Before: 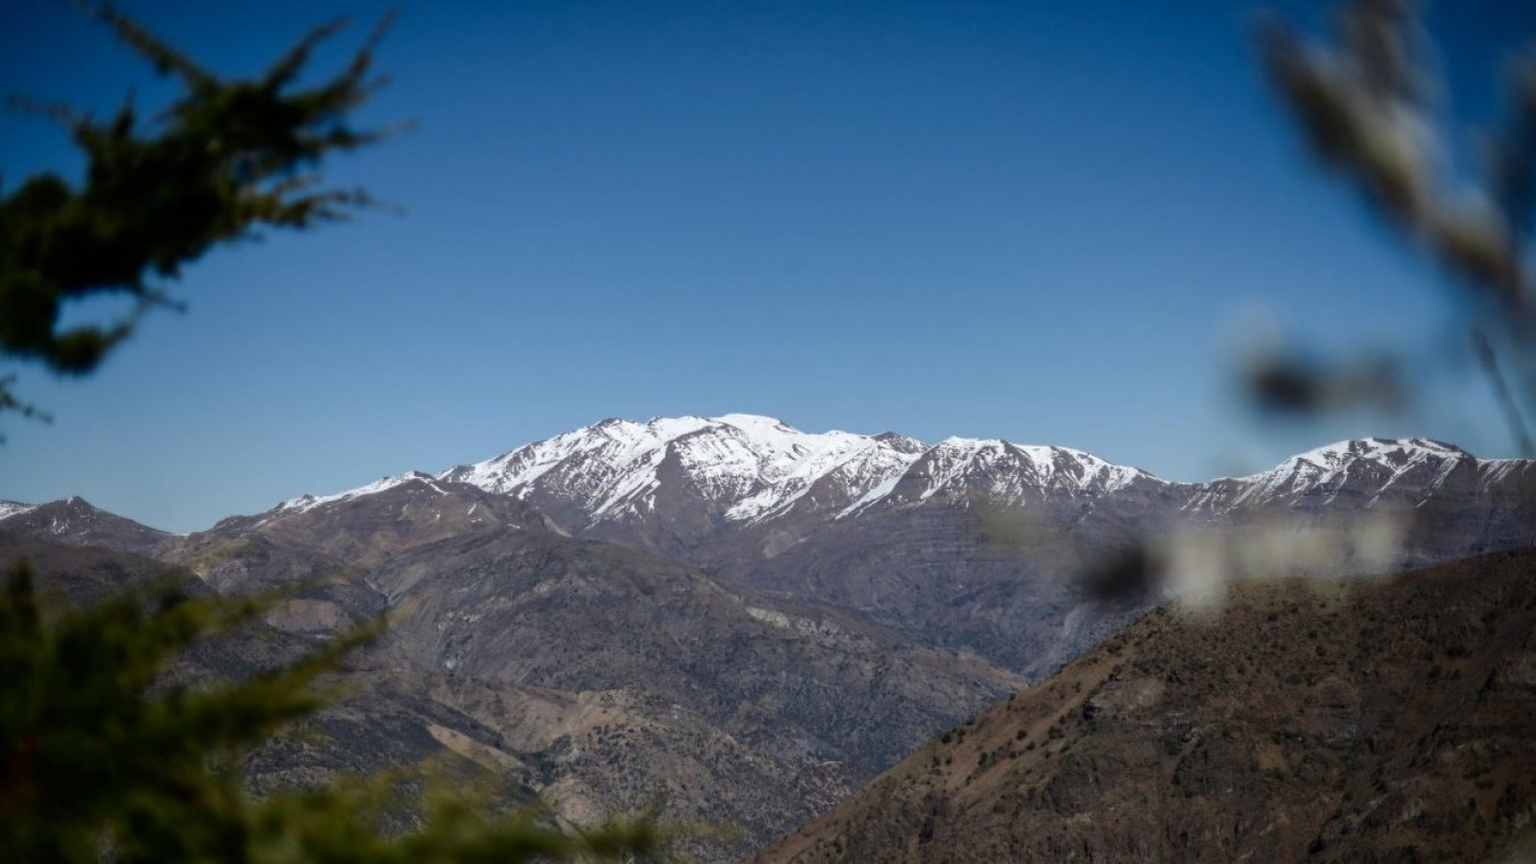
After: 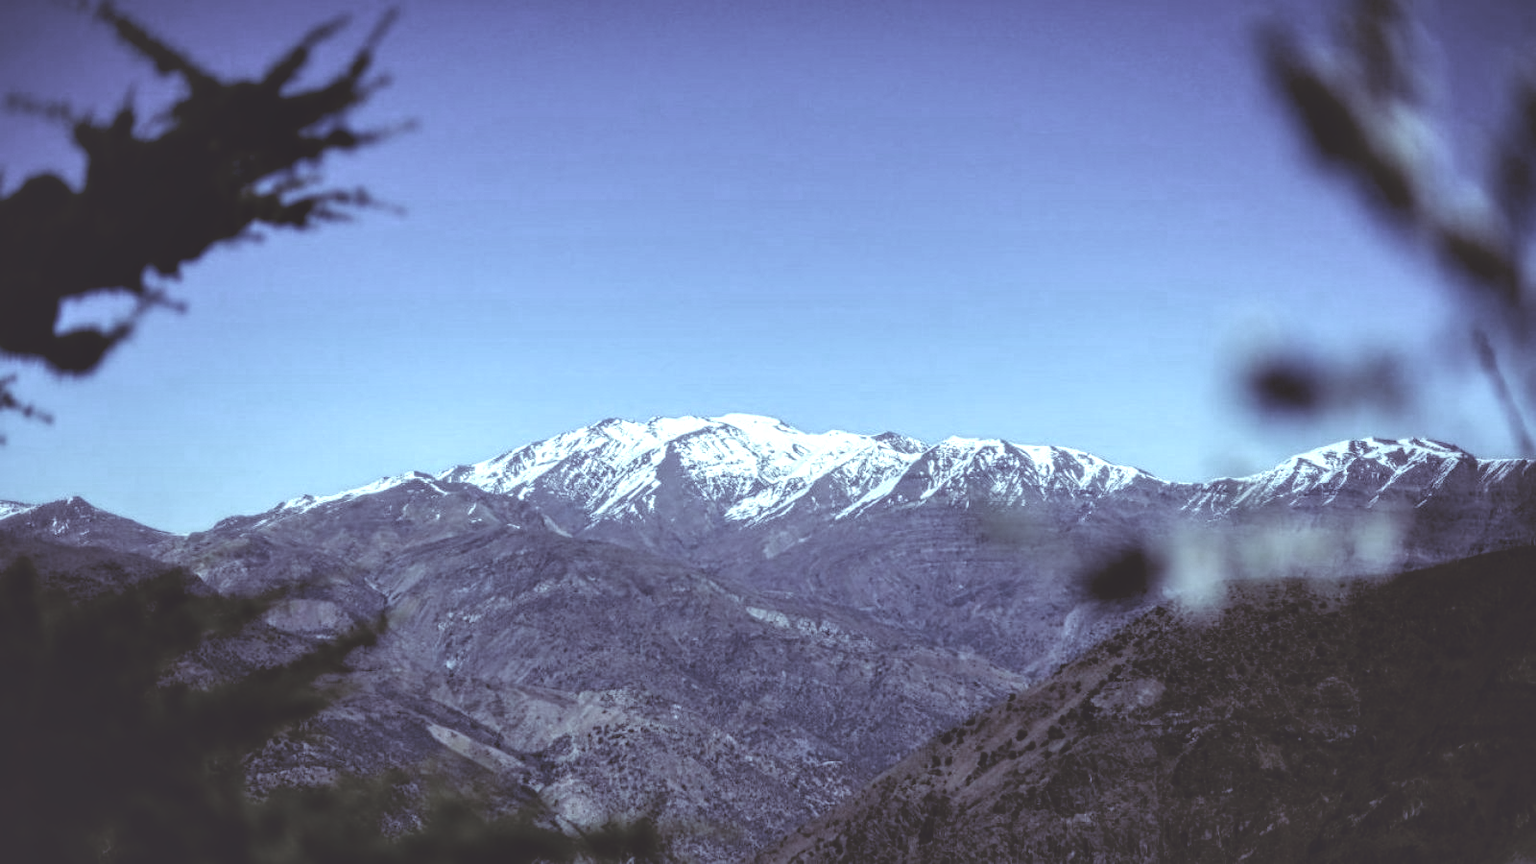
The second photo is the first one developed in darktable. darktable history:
local contrast: highlights 61%, detail 143%, midtone range 0.428
color balance: lift [1, 1.015, 1.004, 0.985], gamma [1, 0.958, 0.971, 1.042], gain [1, 0.956, 0.977, 1.044]
rgb curve: curves: ch0 [(0, 0.186) (0.314, 0.284) (0.576, 0.466) (0.805, 0.691) (0.936, 0.886)]; ch1 [(0, 0.186) (0.314, 0.284) (0.581, 0.534) (0.771, 0.746) (0.936, 0.958)]; ch2 [(0, 0.216) (0.275, 0.39) (1, 1)], mode RGB, independent channels, compensate middle gray true, preserve colors none
white balance: red 1.011, blue 0.982
shadows and highlights: shadows 20.91, highlights -35.45, soften with gaussian
color zones: curves: ch0 [(0, 0.613) (0.01, 0.613) (0.245, 0.448) (0.498, 0.529) (0.642, 0.665) (0.879, 0.777) (0.99, 0.613)]; ch1 [(0, 0.272) (0.219, 0.127) (0.724, 0.346)]
